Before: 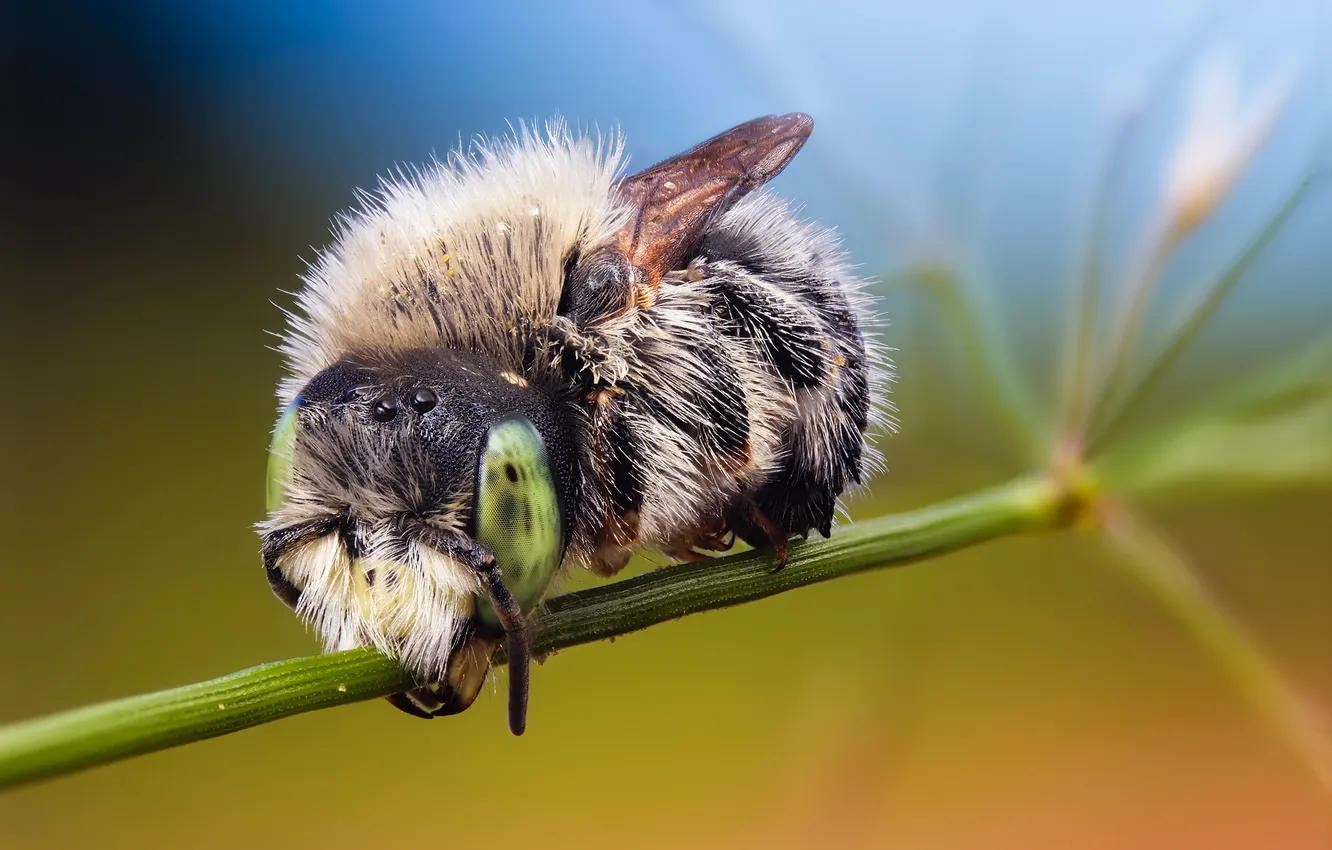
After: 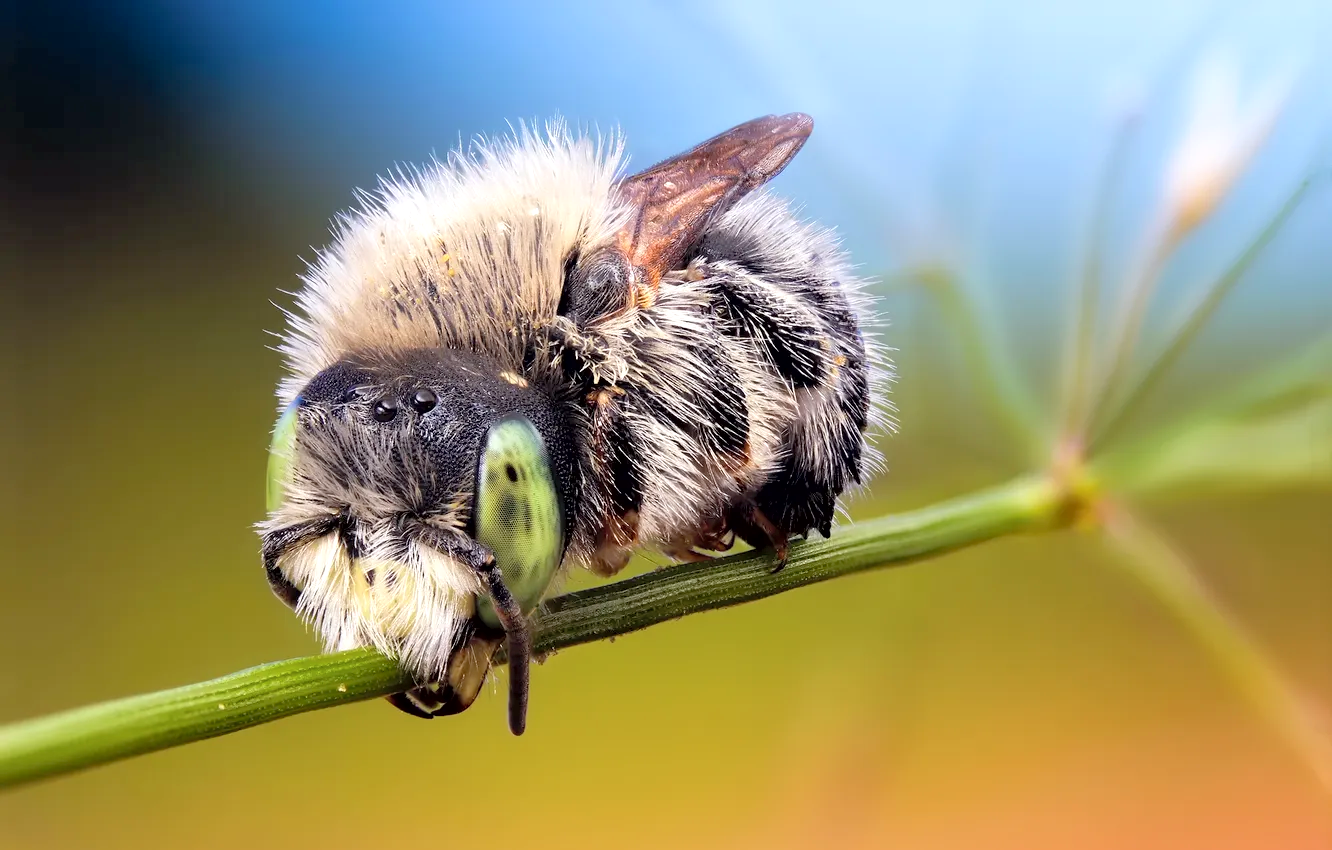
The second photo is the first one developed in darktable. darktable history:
exposure: black level correction 0.005, exposure 0.281 EV, compensate highlight preservation false
contrast brightness saturation: brightness 0.128
